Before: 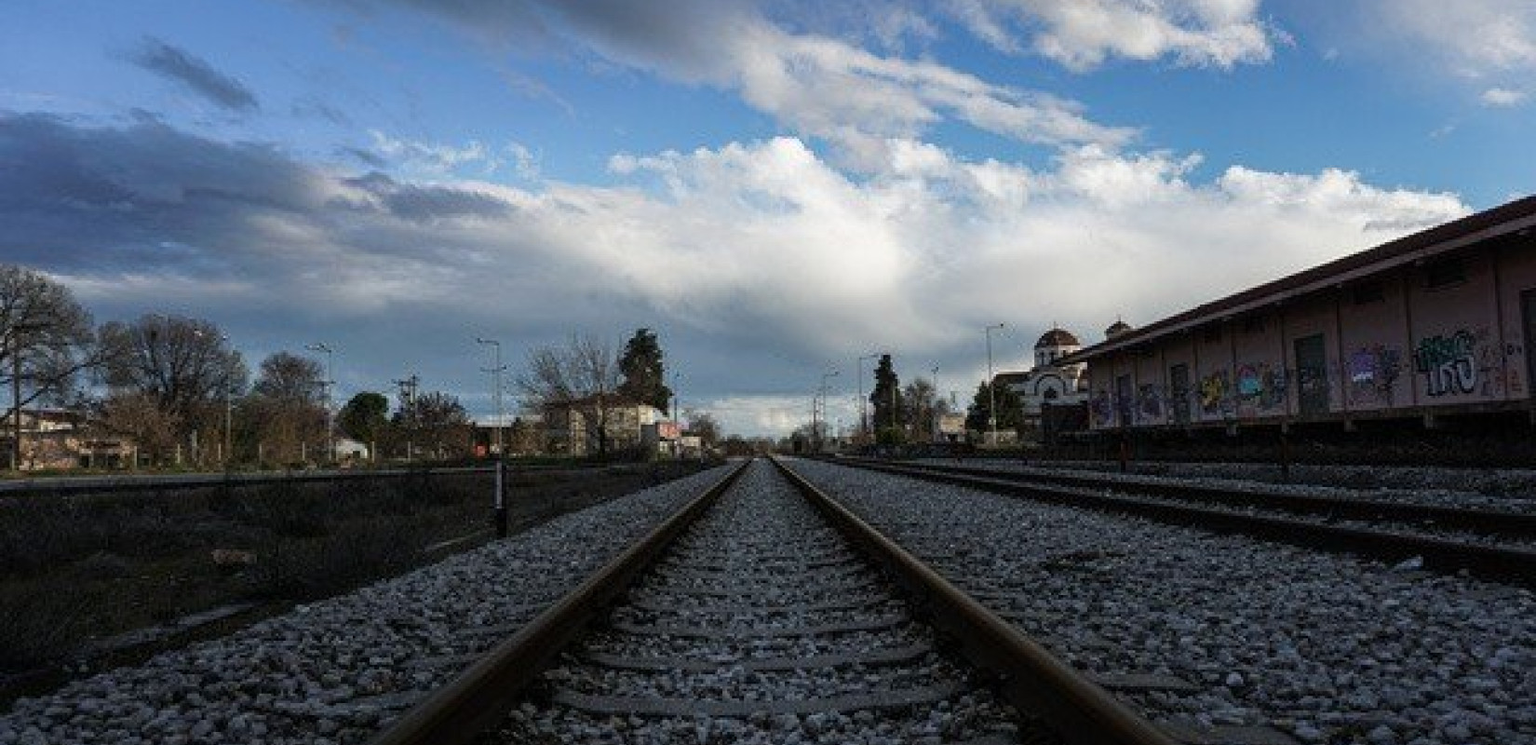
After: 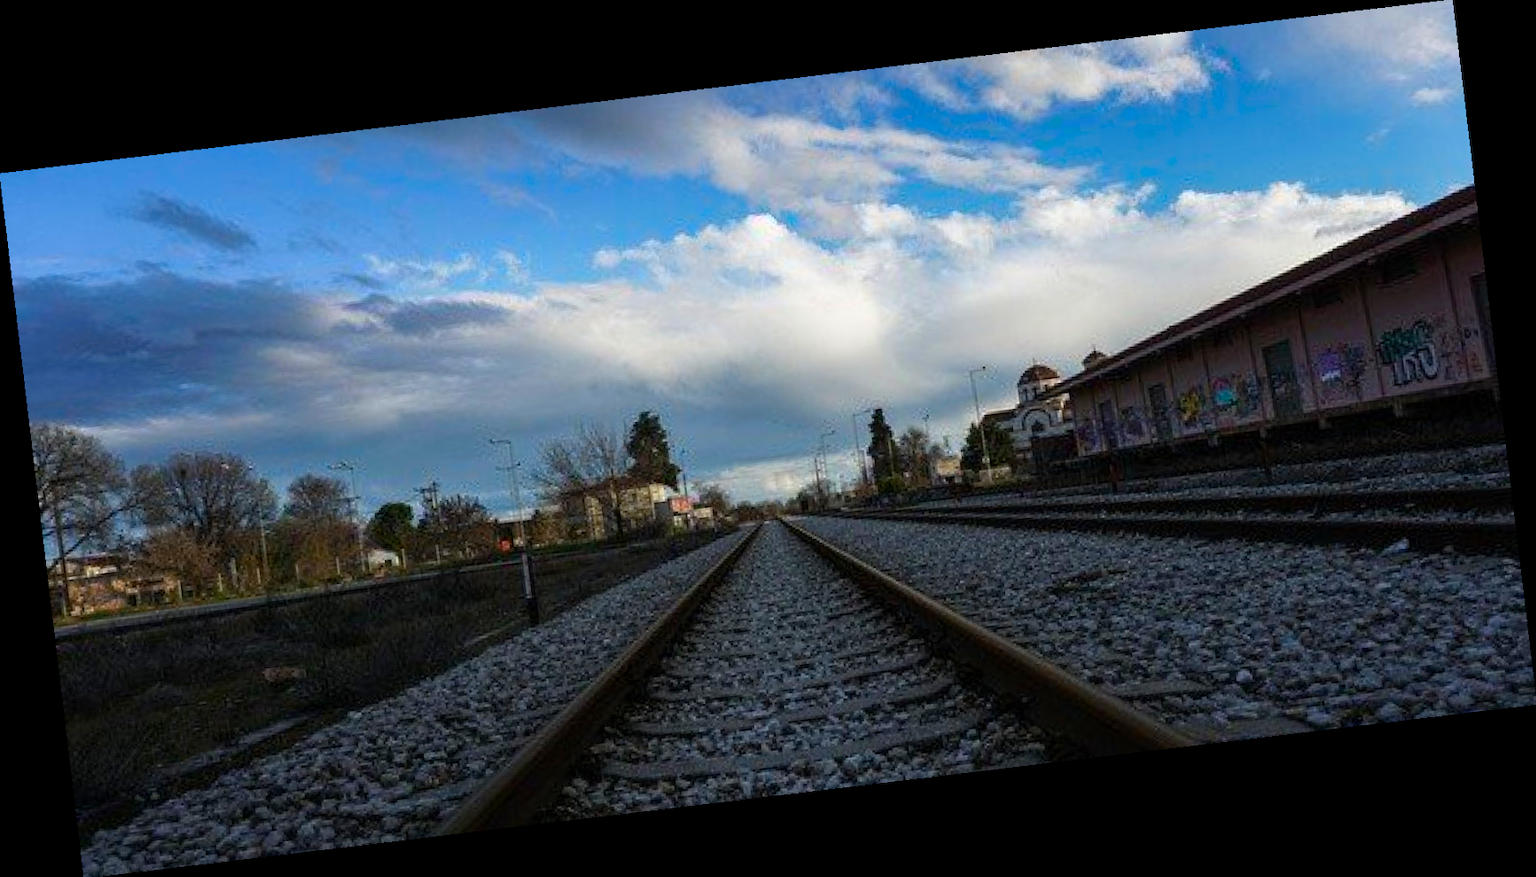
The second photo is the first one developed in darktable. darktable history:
color balance rgb: linear chroma grading › global chroma 15%, perceptual saturation grading › global saturation 30%
rotate and perspective: rotation -6.83°, automatic cropping off
